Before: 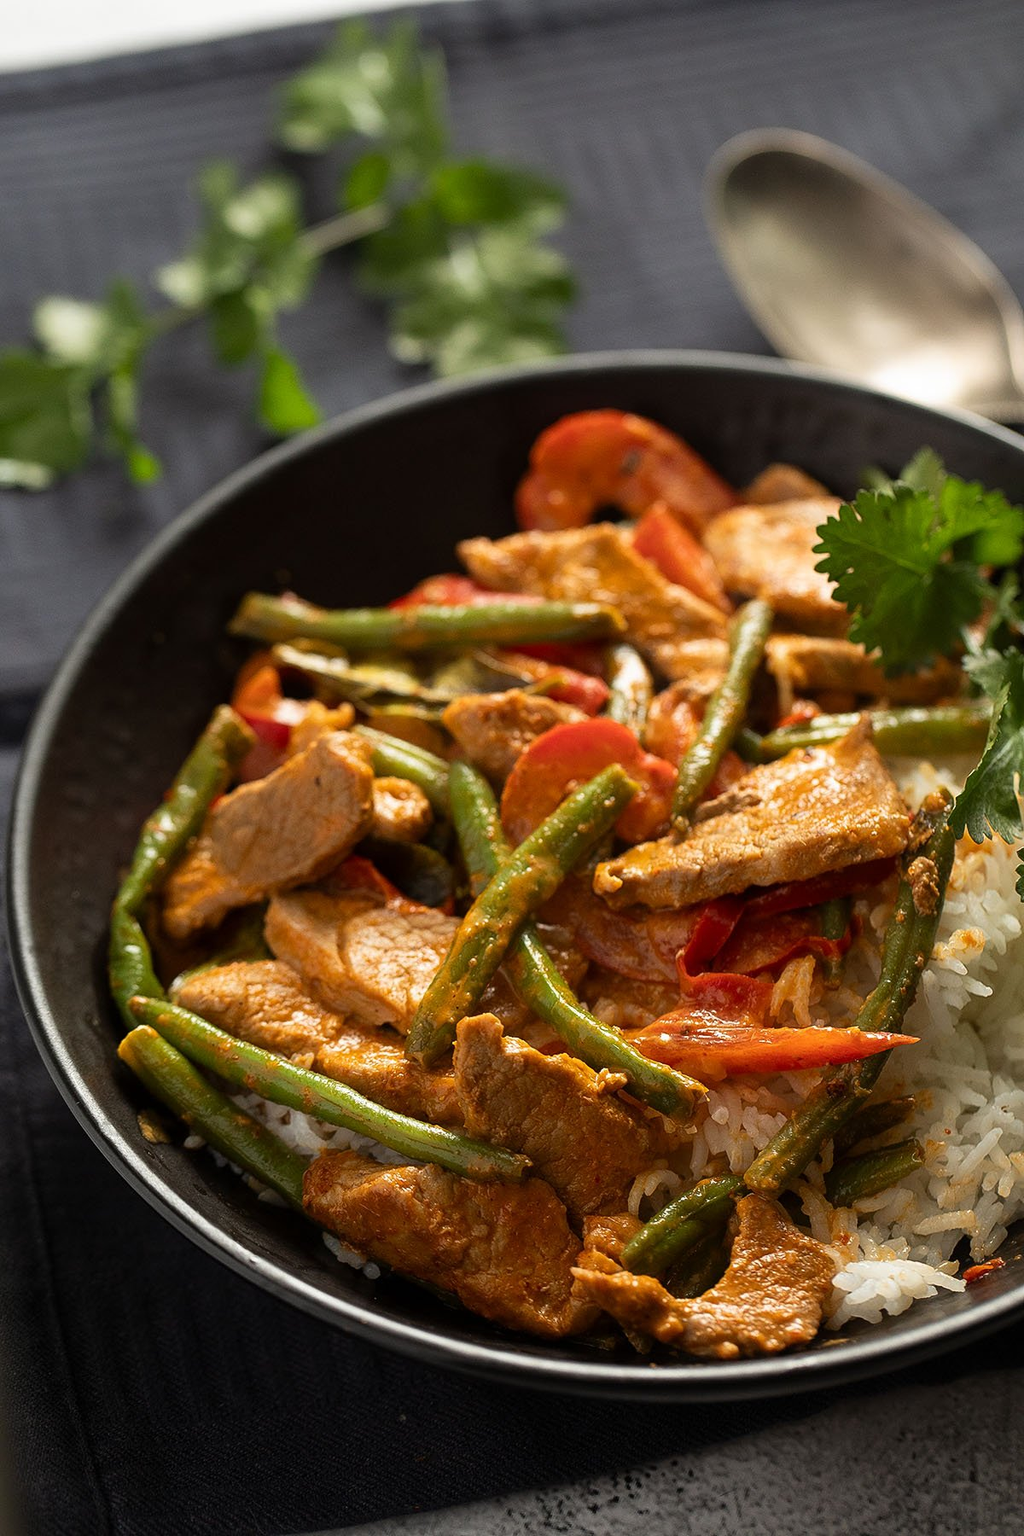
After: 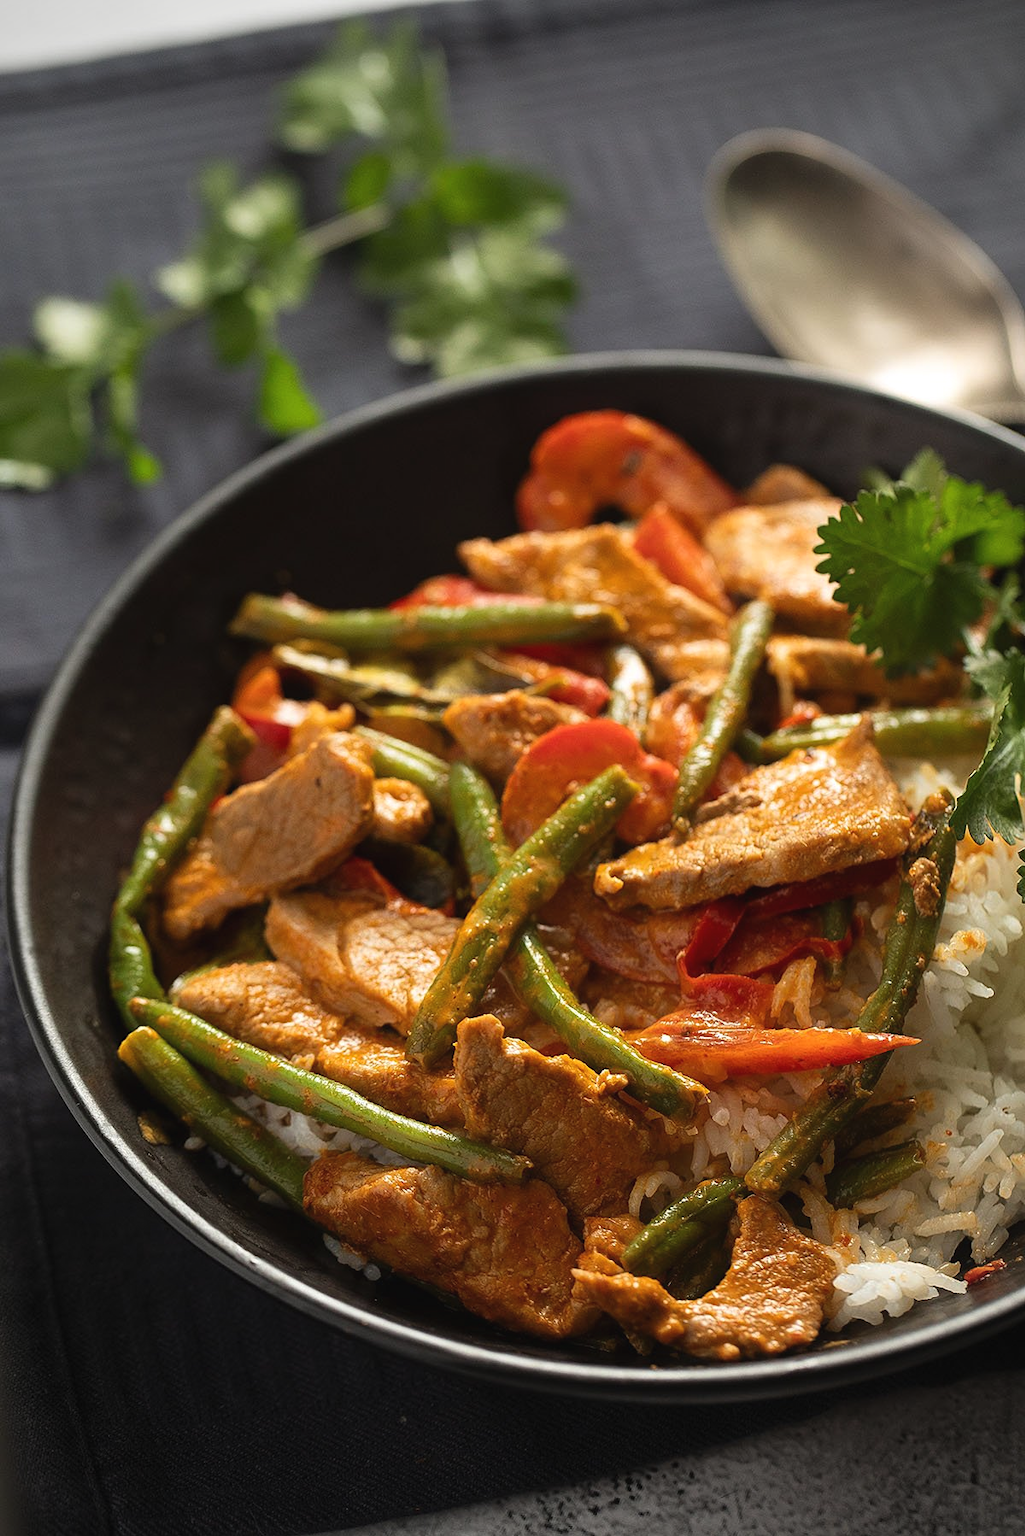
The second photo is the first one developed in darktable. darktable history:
vignetting: fall-off radius 63.42%, saturation -0.639, unbound false
crop: bottom 0.067%
exposure: black level correction -0.003, exposure 0.046 EV, compensate highlight preservation false
